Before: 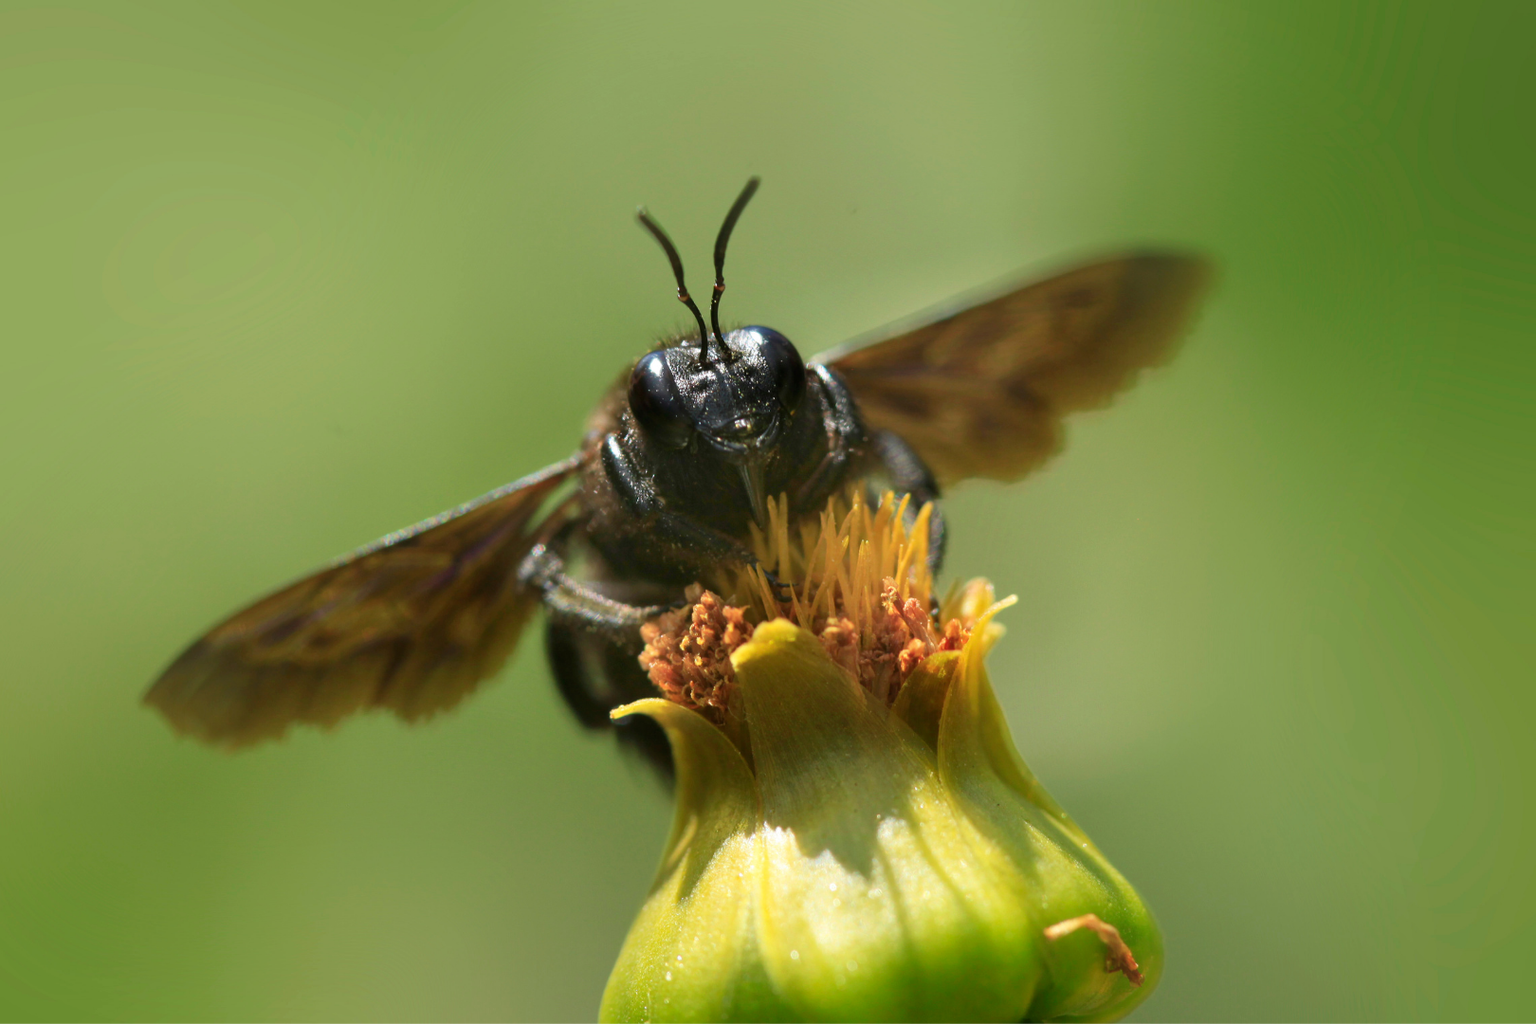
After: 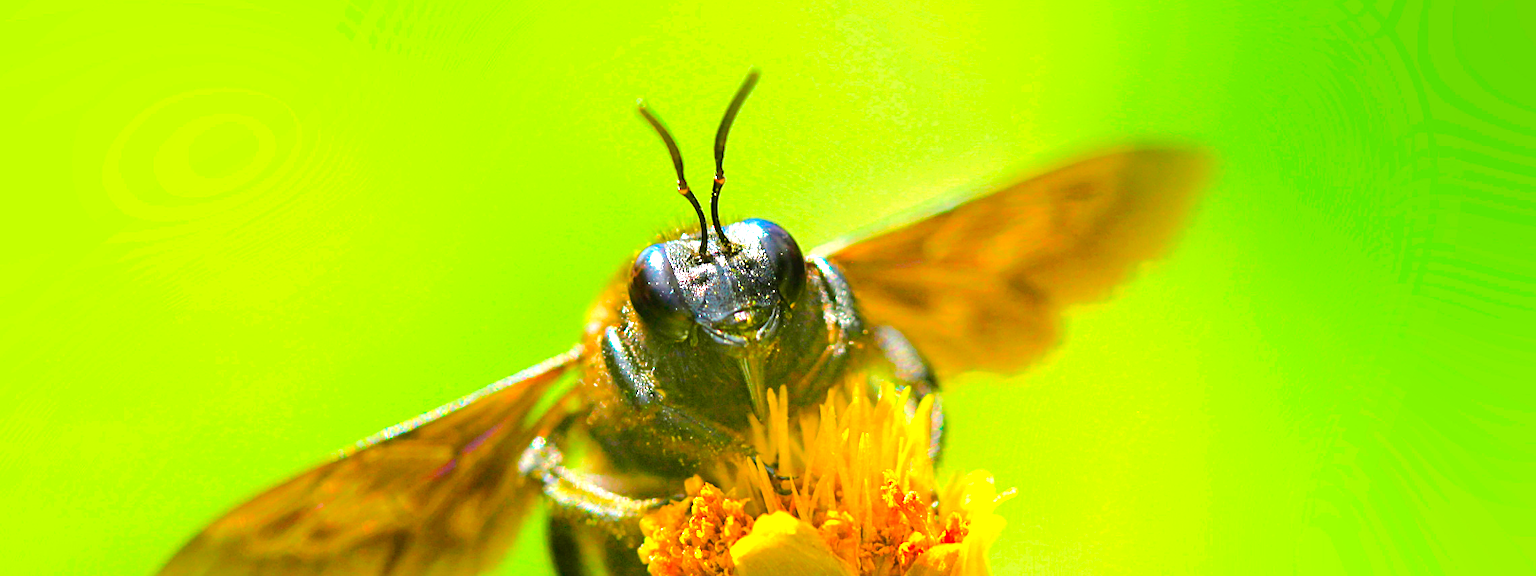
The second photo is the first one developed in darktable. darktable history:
tone curve: curves: ch0 [(0, 0) (0.003, 0.015) (0.011, 0.021) (0.025, 0.032) (0.044, 0.046) (0.069, 0.062) (0.1, 0.08) (0.136, 0.117) (0.177, 0.165) (0.224, 0.221) (0.277, 0.298) (0.335, 0.385) (0.399, 0.469) (0.468, 0.558) (0.543, 0.637) (0.623, 0.708) (0.709, 0.771) (0.801, 0.84) (0.898, 0.907) (1, 1)], color space Lab, independent channels, preserve colors none
contrast brightness saturation: contrast 0.066, brightness 0.178, saturation 0.419
crop and rotate: top 10.531%, bottom 33.12%
exposure: exposure 0.642 EV, compensate exposure bias true, compensate highlight preservation false
color balance rgb: perceptual saturation grading › global saturation 54.922%, perceptual saturation grading › highlights -50.139%, perceptual saturation grading › mid-tones 40.416%, perceptual saturation grading › shadows 30.233%, perceptual brilliance grading › global brilliance 24.336%, global vibrance 34.608%
color calibration: illuminant same as pipeline (D50), adaptation XYZ, x 0.346, y 0.358, temperature 5014.79 K
sharpen: on, module defaults
